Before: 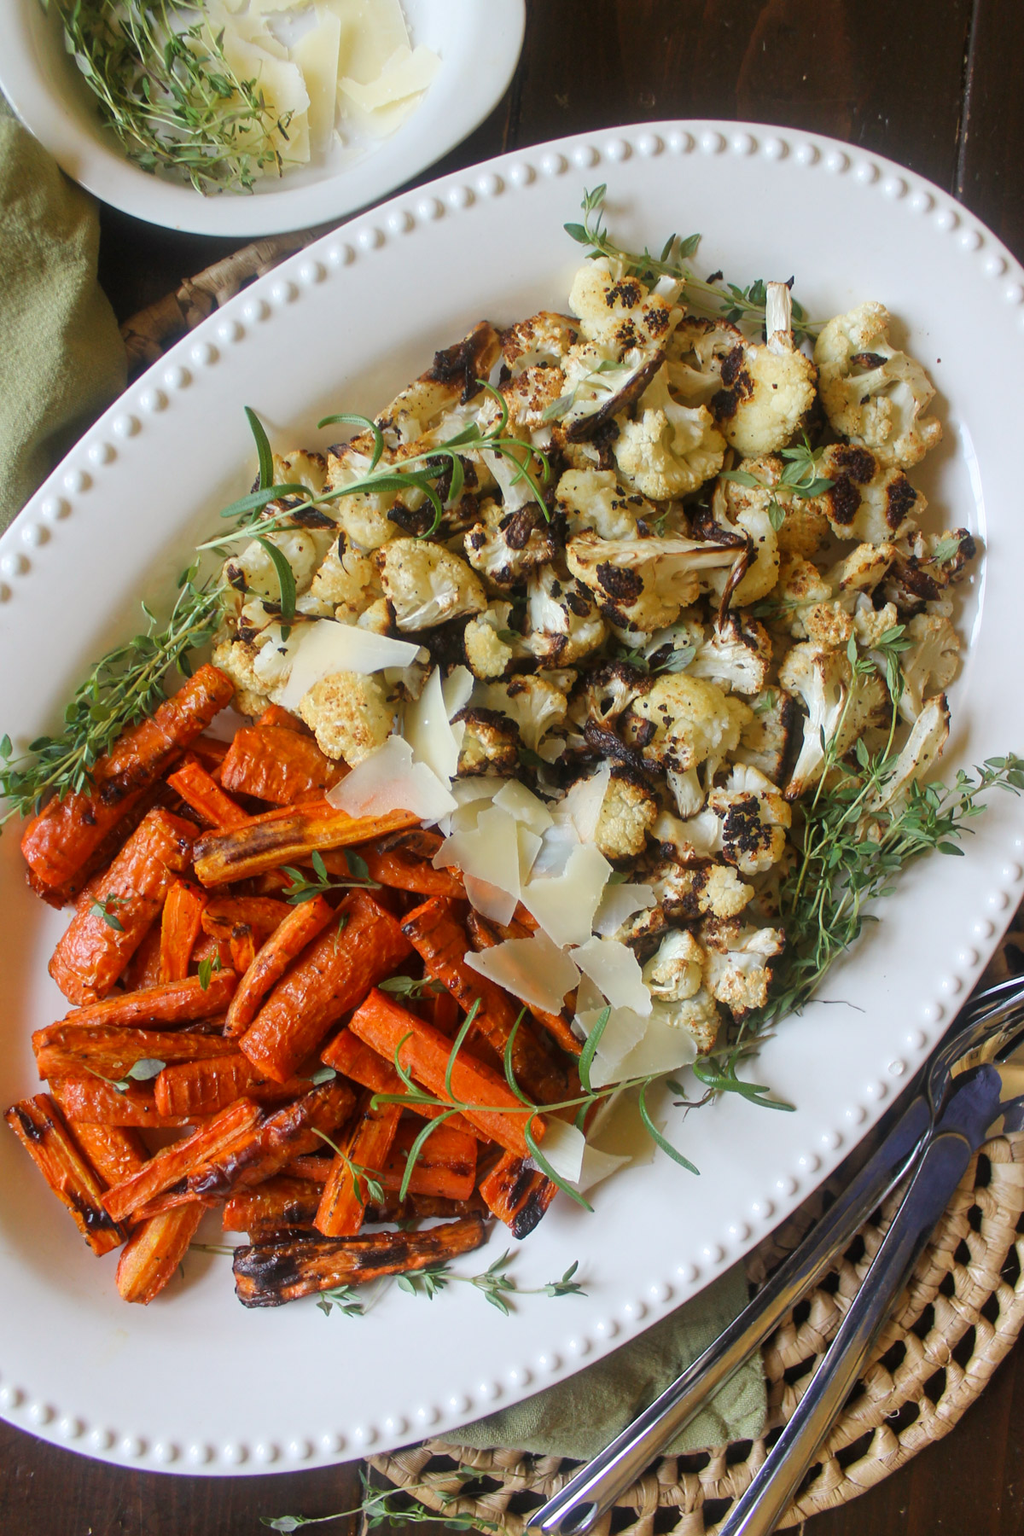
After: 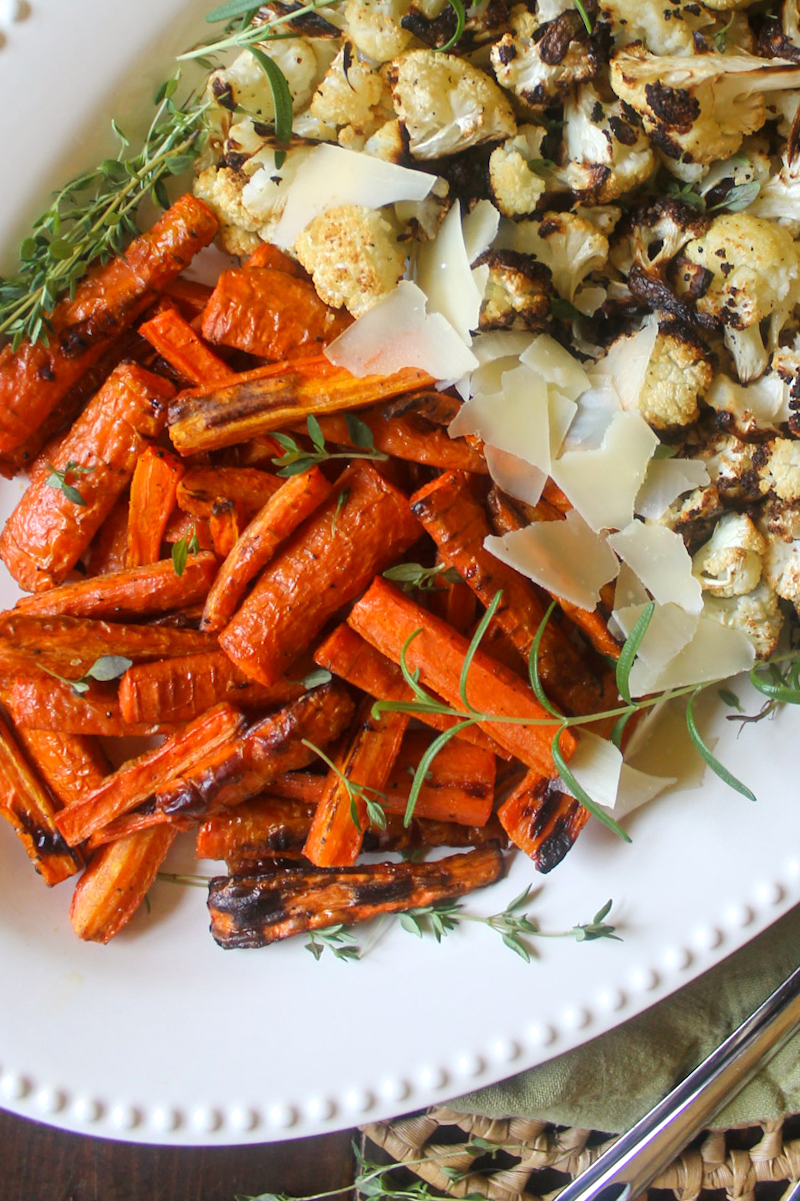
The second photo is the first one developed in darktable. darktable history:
exposure: exposure 0.2 EV, compensate highlight preservation false
crop and rotate: angle -0.82°, left 3.85%, top 31.828%, right 27.992%
